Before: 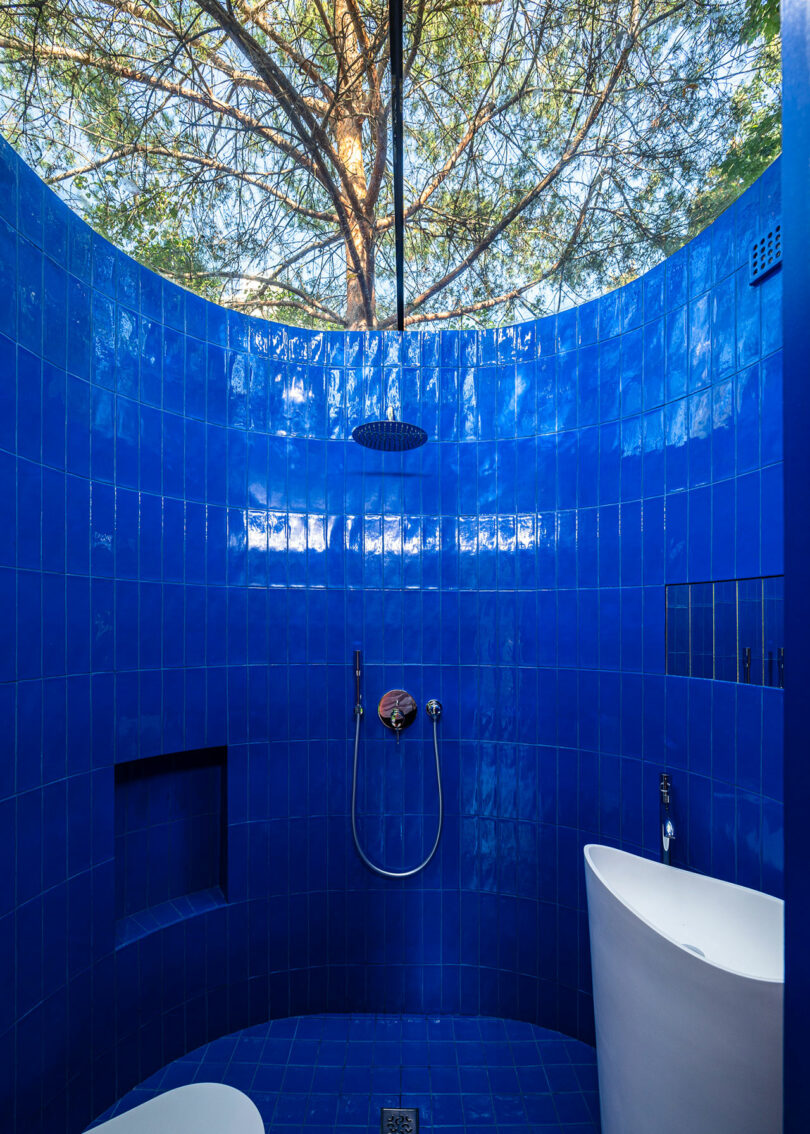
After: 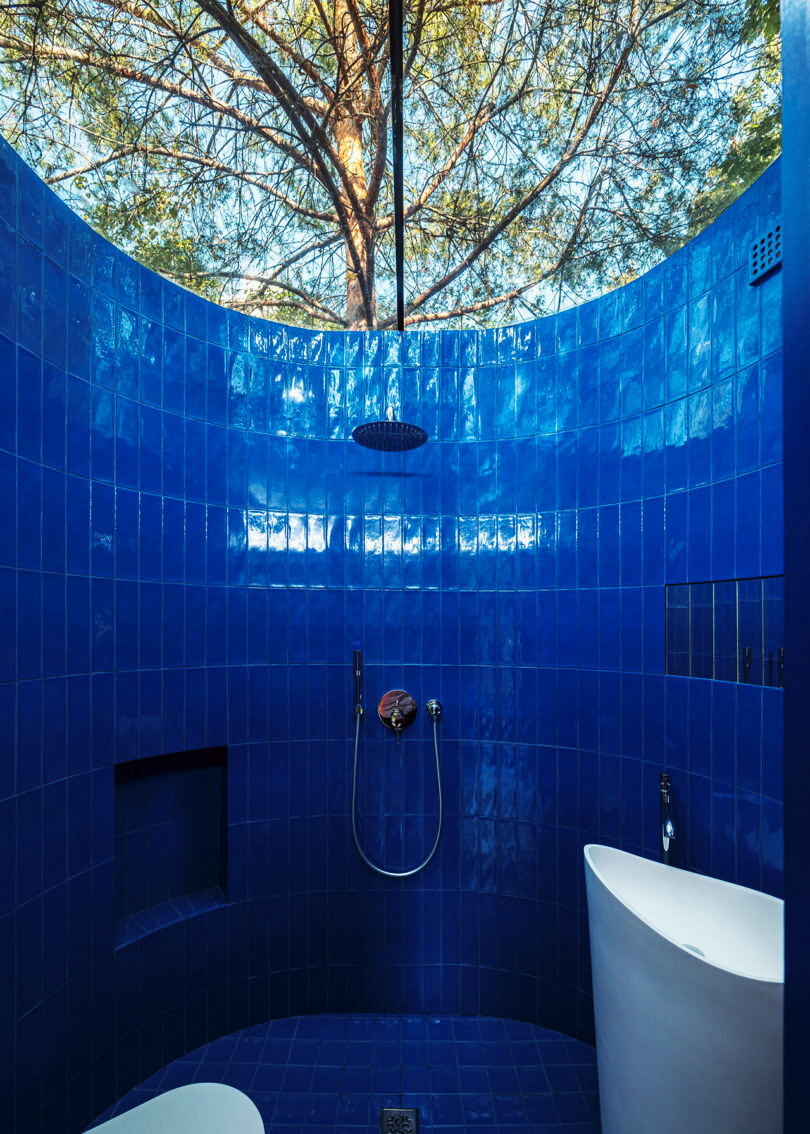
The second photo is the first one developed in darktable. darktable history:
tone curve: curves: ch0 [(0, 0) (0.003, 0.003) (0.011, 0.011) (0.025, 0.022) (0.044, 0.039) (0.069, 0.055) (0.1, 0.074) (0.136, 0.101) (0.177, 0.134) (0.224, 0.171) (0.277, 0.216) (0.335, 0.277) (0.399, 0.345) (0.468, 0.427) (0.543, 0.526) (0.623, 0.636) (0.709, 0.731) (0.801, 0.822) (0.898, 0.917) (1, 1)], preserve colors none
color look up table: target L [96.1, 96.45, 96.82, 93.97, 86.13, 88.46, 89.56, 80.12, 83.92, 61.54, 58.74, 55.19, 34.05, 4.357, 200.27, 87.93, 83.92, 65.65, 59.1, 59.31, 47.16, 45.82, 40.32, 35.03, 32.06, 21.35, 77.47, 67.35, 54.81, 60.4, 44.14, 54.27, 50.68, 45.78, 35.72, 26.72, 26.13, 25.97, 26.78, 10.85, 2.594, 84.86, 81.46, 77.58, 73.43, 53.49, 51.25, 35.47, 21.58], target a [-18.24, -18.63, -16.66, -37.15, -53.16, -72.02, -29.96, -58.11, -64.66, -14.45, -36.36, -13.96, -12.85, -0.815, 0, 3.806, 6.783, 38.68, 45.42, 17.88, 55.17, 56.78, 24.54, 49.36, 49.16, 42.92, 24.76, 34.22, 50.96, 4.199, 59.25, 27.51, 2.144, 11.48, 52.15, 53.63, 49.5, 25.59, 15.44, 38.38, 11.63, -46.23, -6.253, -33.21, -21.26, -24.73, -6.67, -7.164, -4.696], target b [19.4, 79.22, 85.69, 81.34, -10.98, 60.62, 76.52, 17.98, 68.95, 20.57, 21.67, 41.92, 25.96, 4.654, 0, 19.77, 59.78, 60.53, 14.33, 15.28, 54.84, 46.88, 42.73, 17.5, 47.76, 25.79, -7.96, -27.7, -18.8, -40.73, -30.25, -19.68, -22.6, -58.06, -6.157, -71.91, -43.07, -7.959, -45.2, -55.37, -19.74, -22.94, -1.082, -1.509, -26.2, -7.151, -36.78, -1.21, -19.3], num patches 49
